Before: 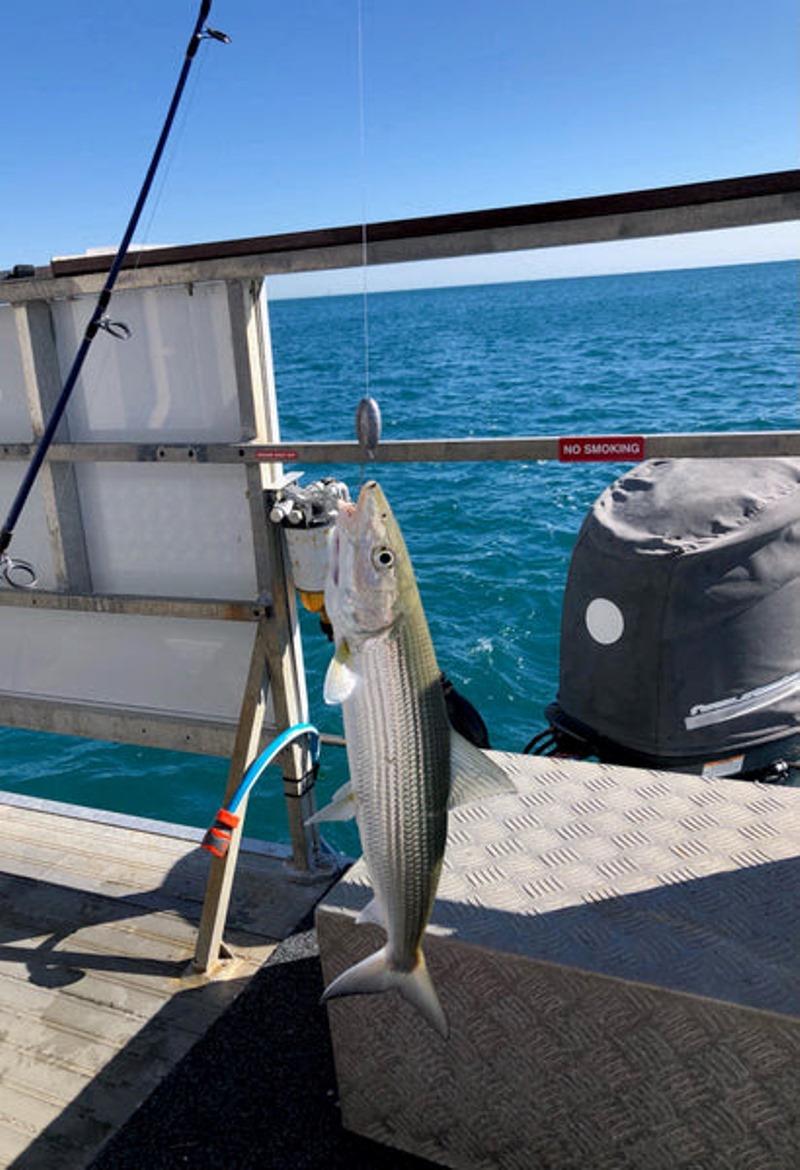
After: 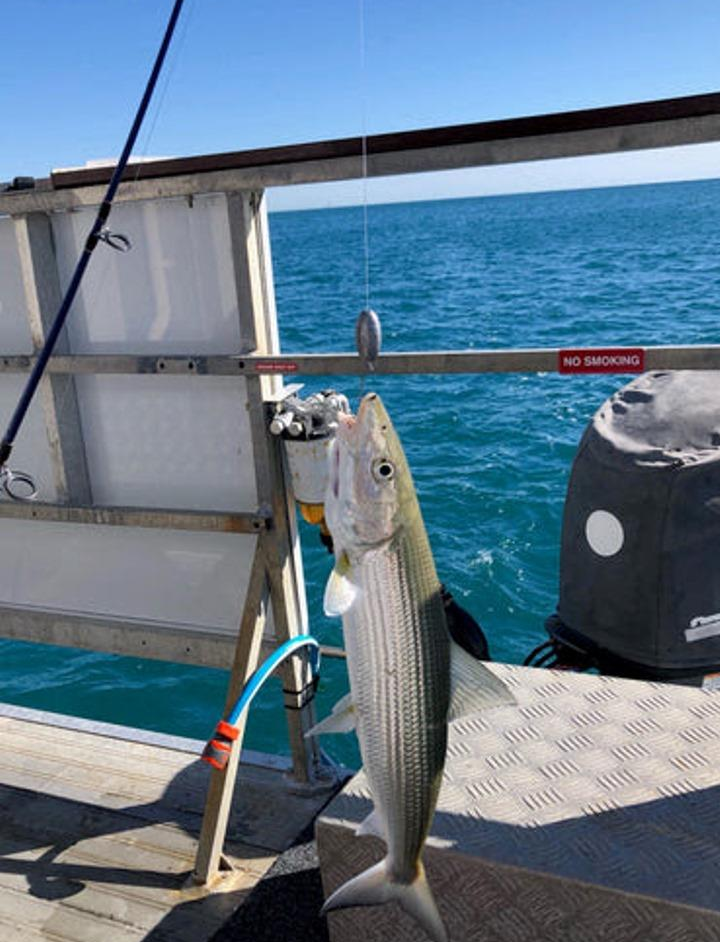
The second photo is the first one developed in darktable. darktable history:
crop: top 7.538%, right 9.914%, bottom 11.936%
